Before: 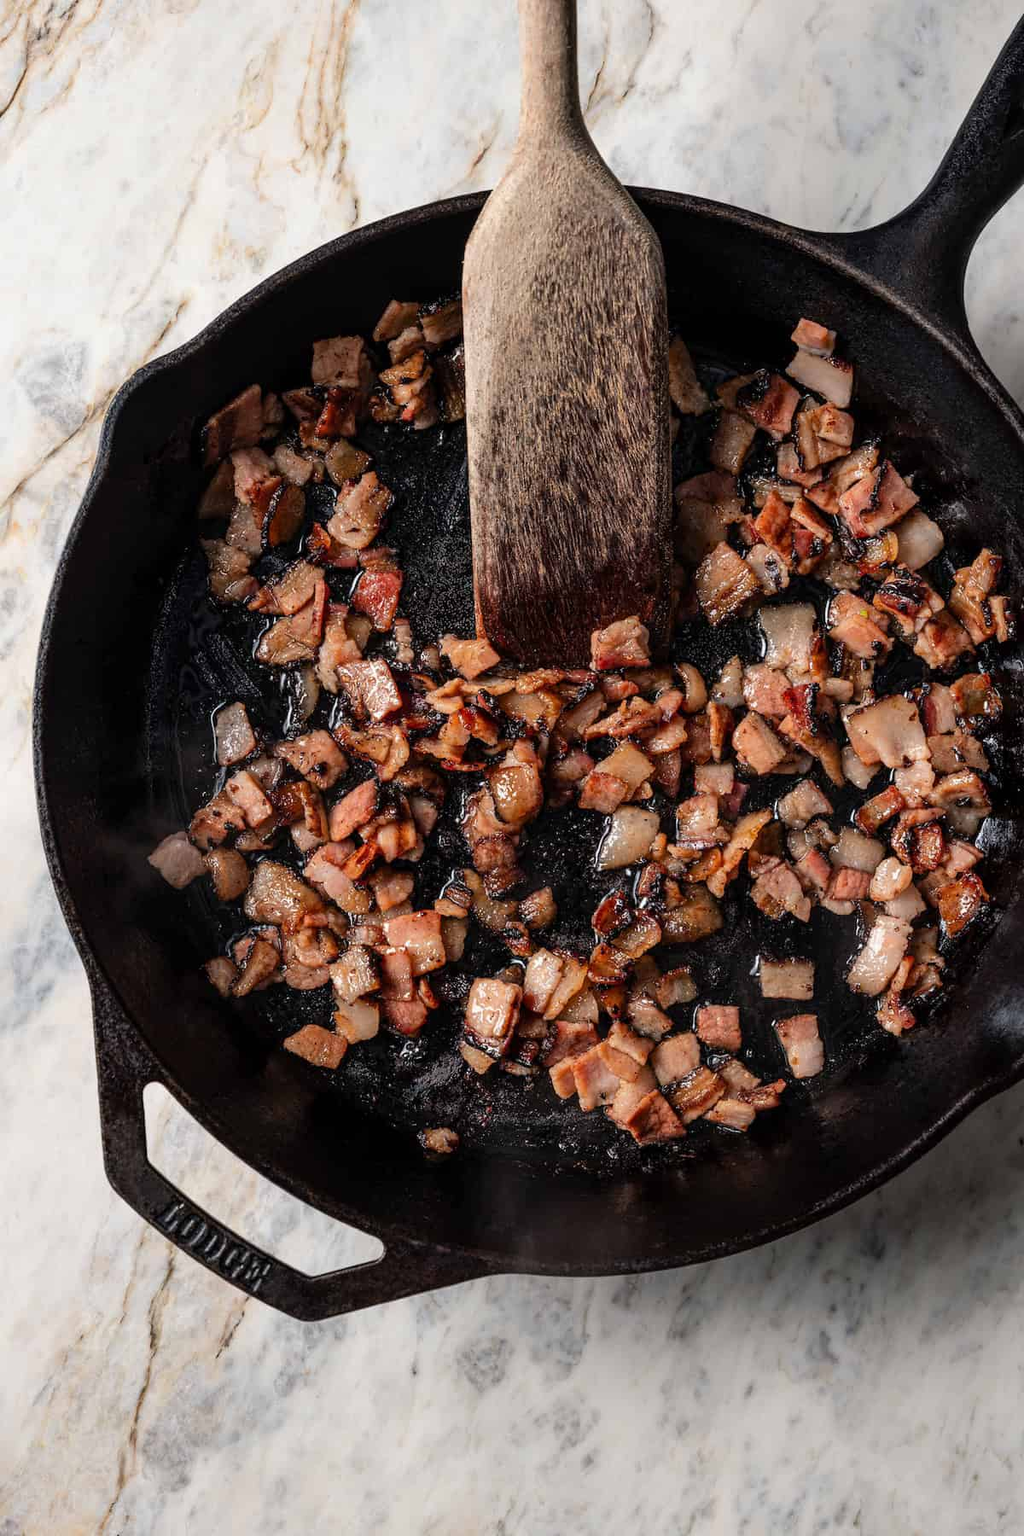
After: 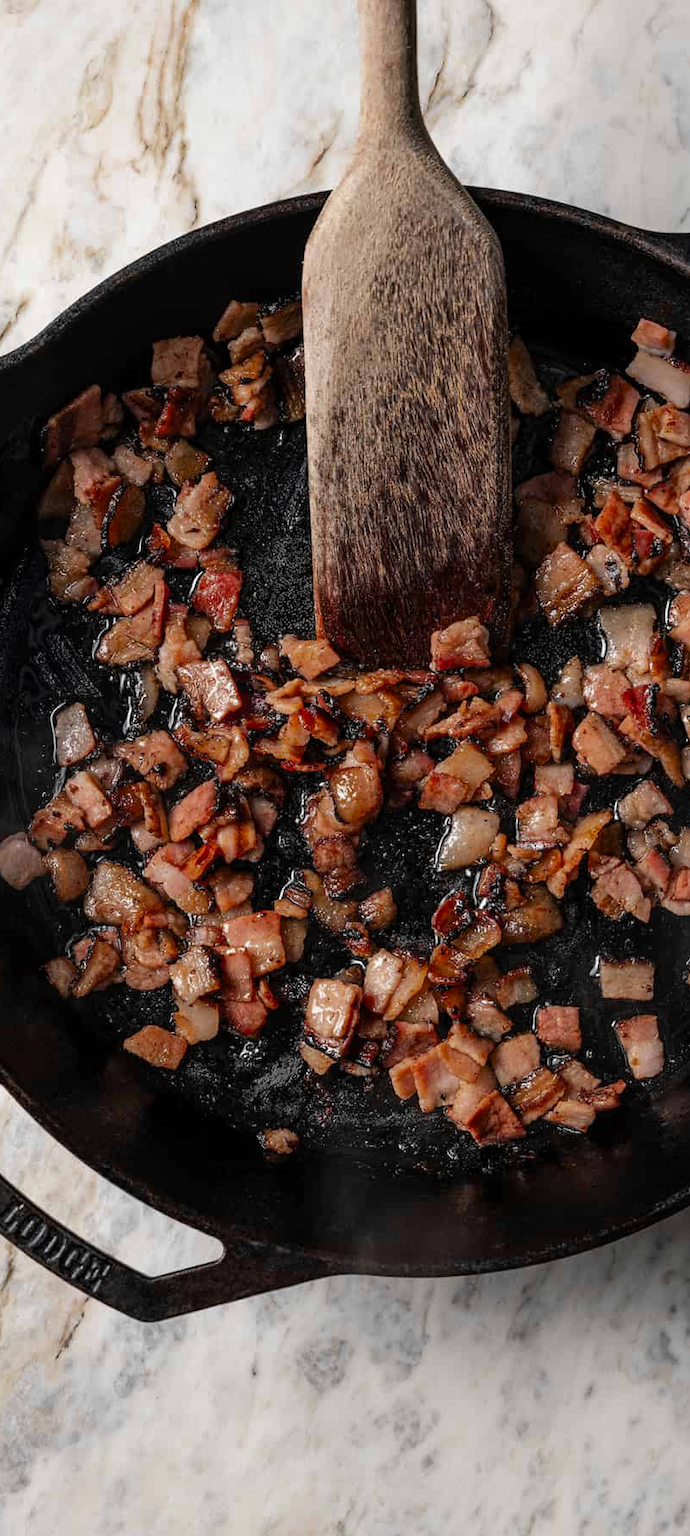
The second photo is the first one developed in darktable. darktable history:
crop and rotate: left 15.712%, right 16.79%
color zones: curves: ch0 [(0.004, 0.388) (0.125, 0.392) (0.25, 0.404) (0.375, 0.5) (0.5, 0.5) (0.625, 0.5) (0.75, 0.5) (0.875, 0.5)]; ch1 [(0, 0.5) (0.125, 0.5) (0.25, 0.5) (0.375, 0.124) (0.524, 0.124) (0.645, 0.128) (0.789, 0.132) (0.914, 0.096) (0.998, 0.068)]
